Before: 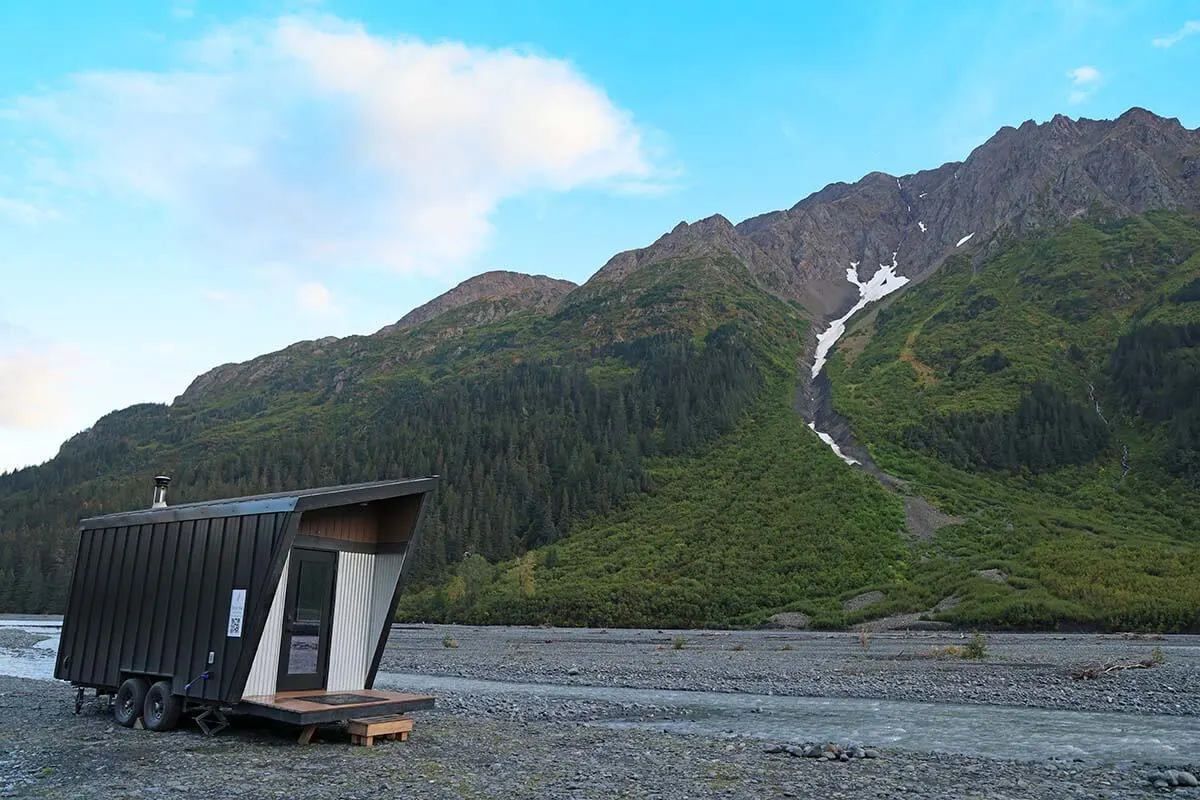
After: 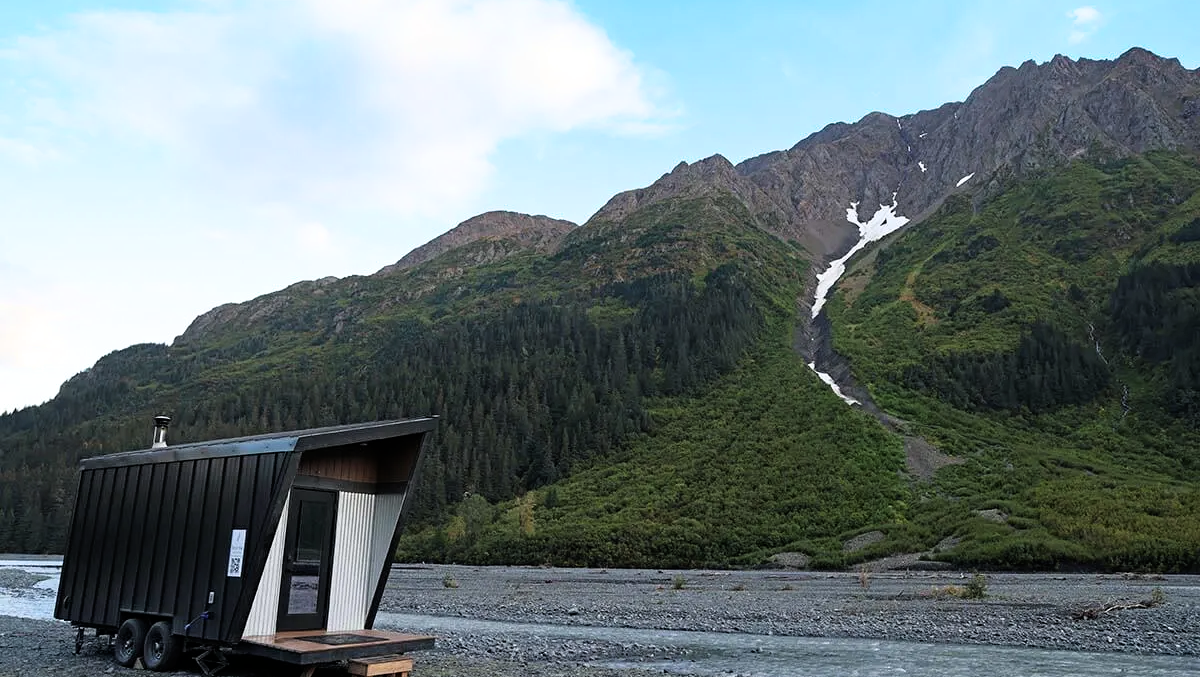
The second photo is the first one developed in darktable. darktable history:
filmic rgb: black relative exposure -7.97 EV, white relative exposure 2.45 EV, hardness 6.38, color science v6 (2022)
crop: top 7.617%, bottom 7.64%
